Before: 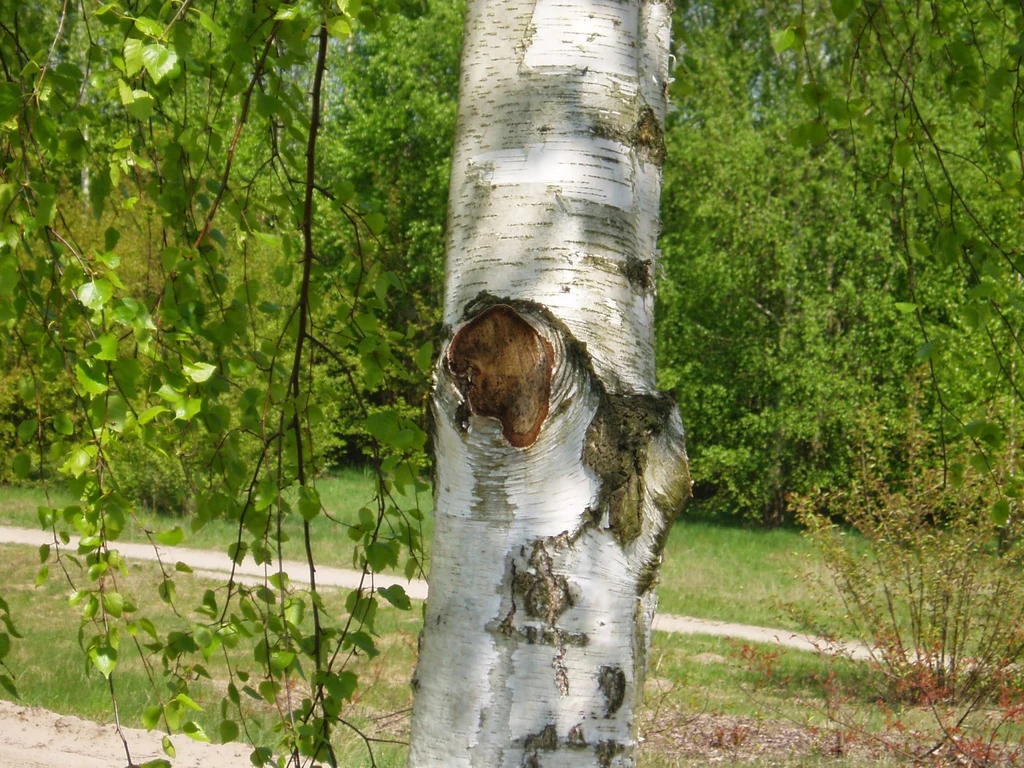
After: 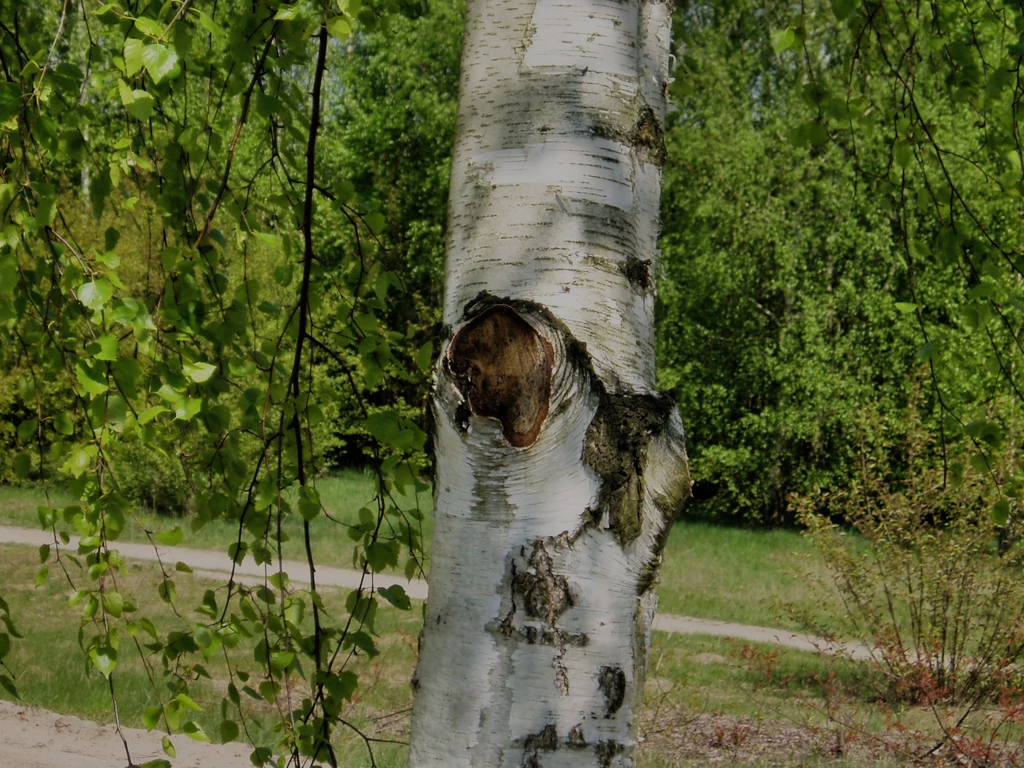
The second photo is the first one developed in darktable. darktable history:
exposure: exposure -1 EV, compensate highlight preservation false
shadows and highlights: low approximation 0.01, soften with gaussian
filmic rgb: black relative exposure -7.15 EV, white relative exposure 5.36 EV, hardness 3.02, color science v6 (2022)
tone equalizer: on, module defaults
